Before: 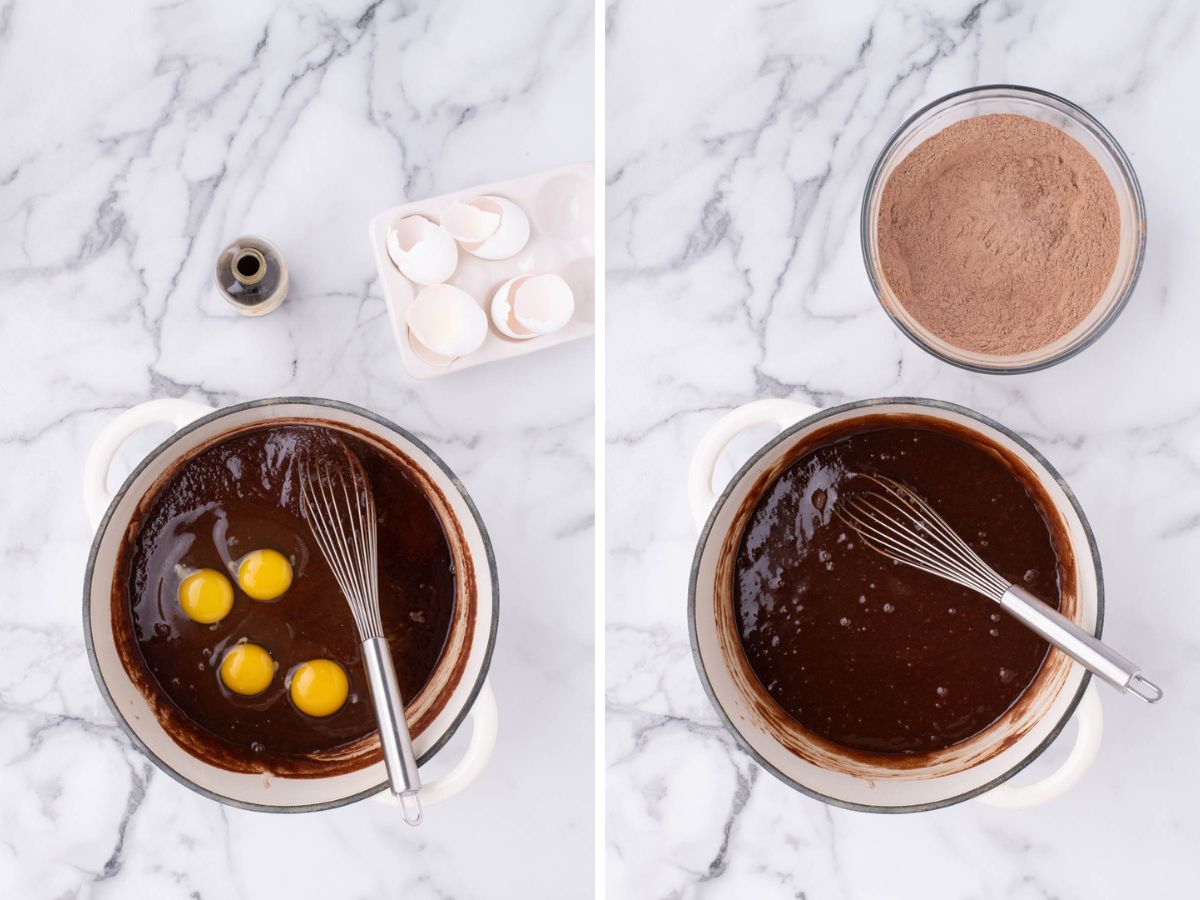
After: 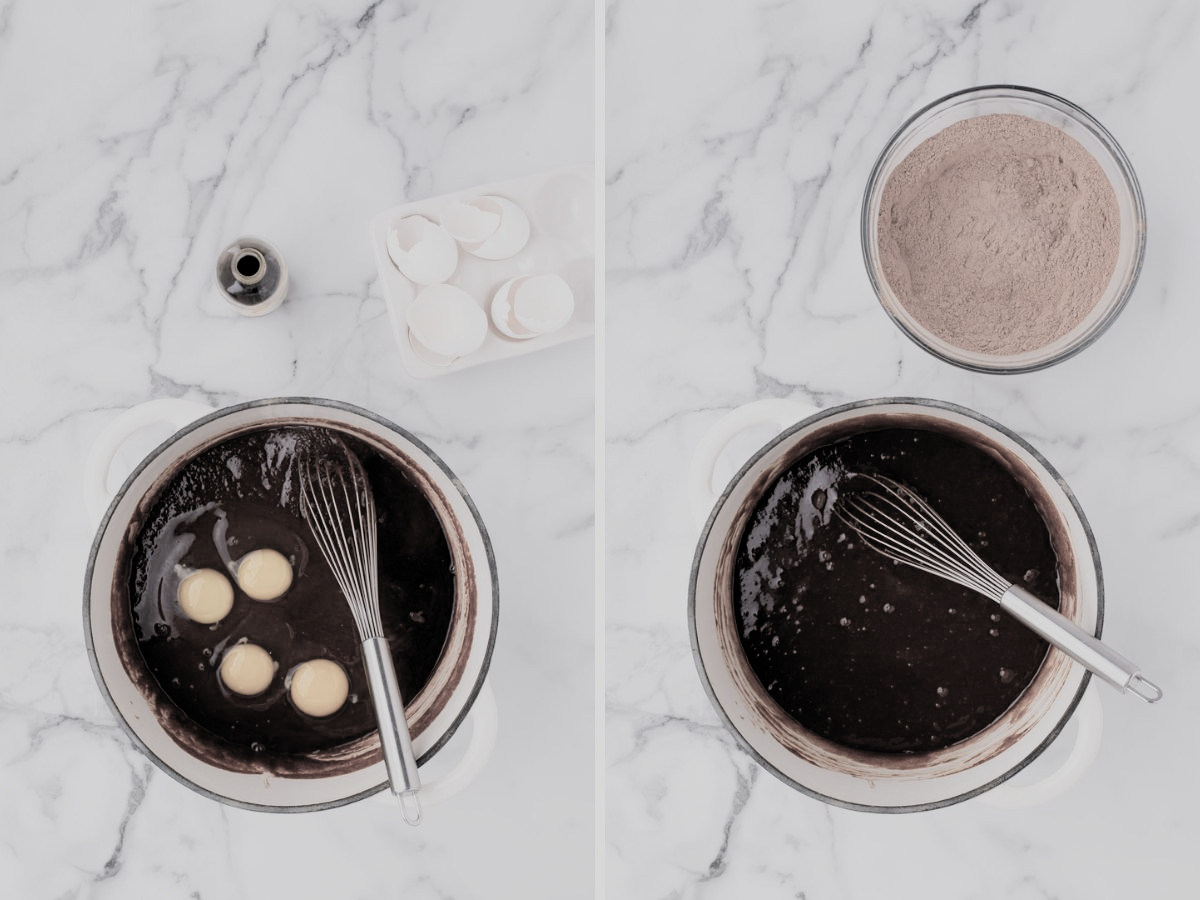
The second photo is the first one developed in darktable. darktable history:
filmic rgb: black relative exposure -5.14 EV, white relative exposure 4 EV, threshold 5.97 EV, hardness 2.9, contrast 1.198, highlights saturation mix -30.06%, color science v5 (2021), iterations of high-quality reconstruction 10, contrast in shadows safe, contrast in highlights safe, enable highlight reconstruction true
